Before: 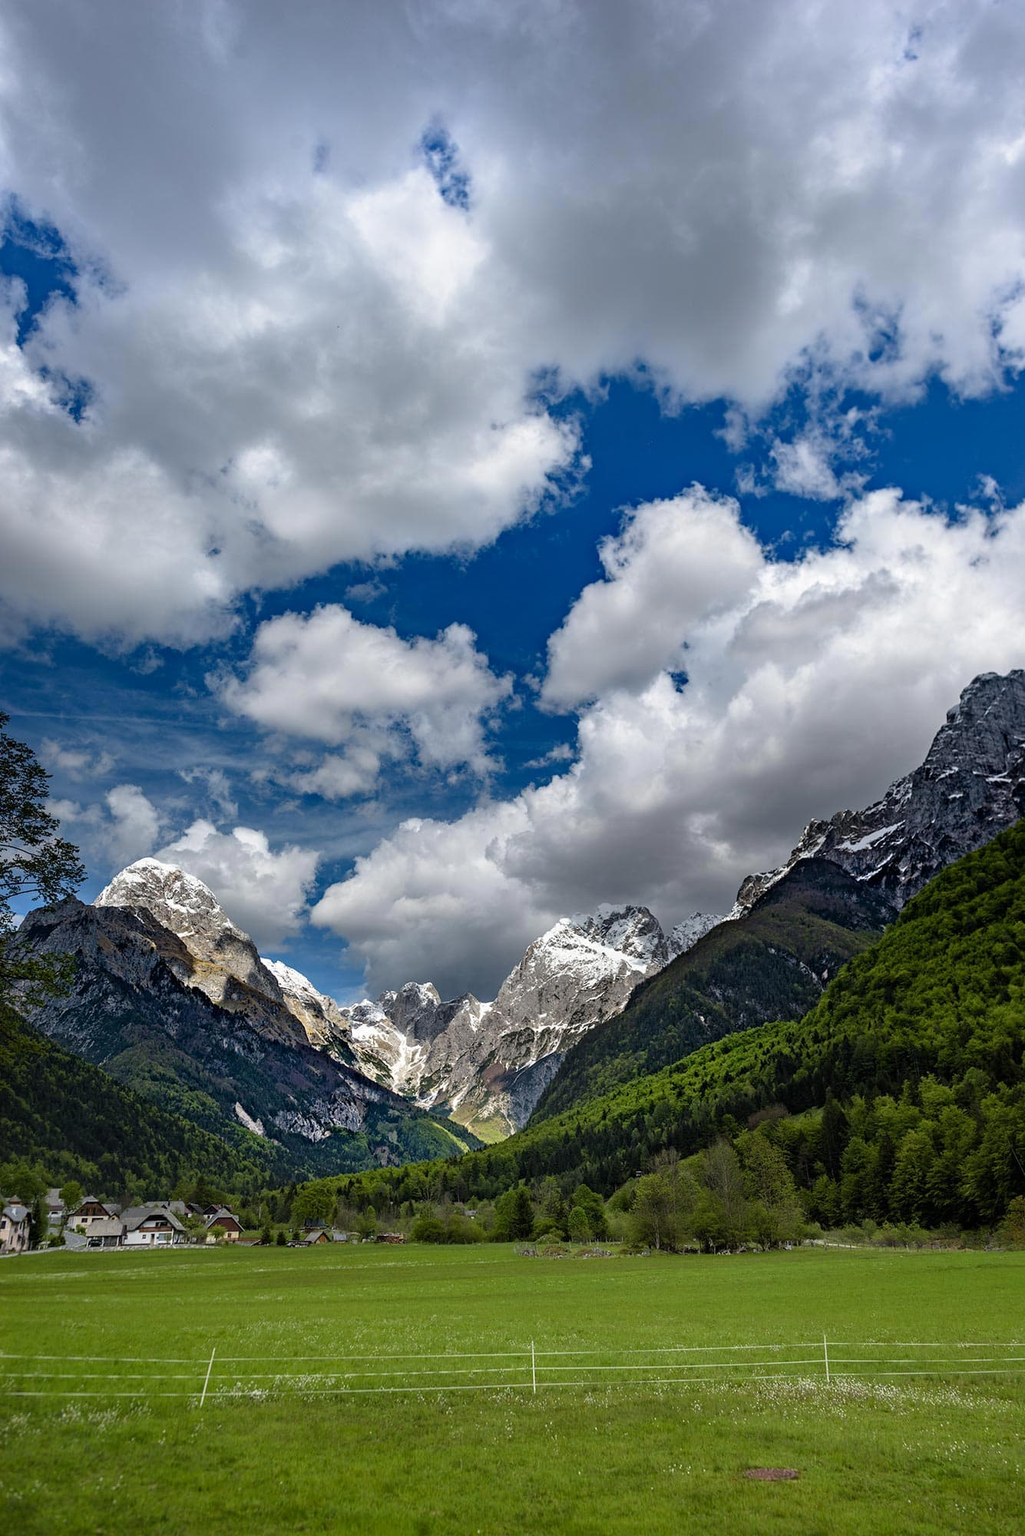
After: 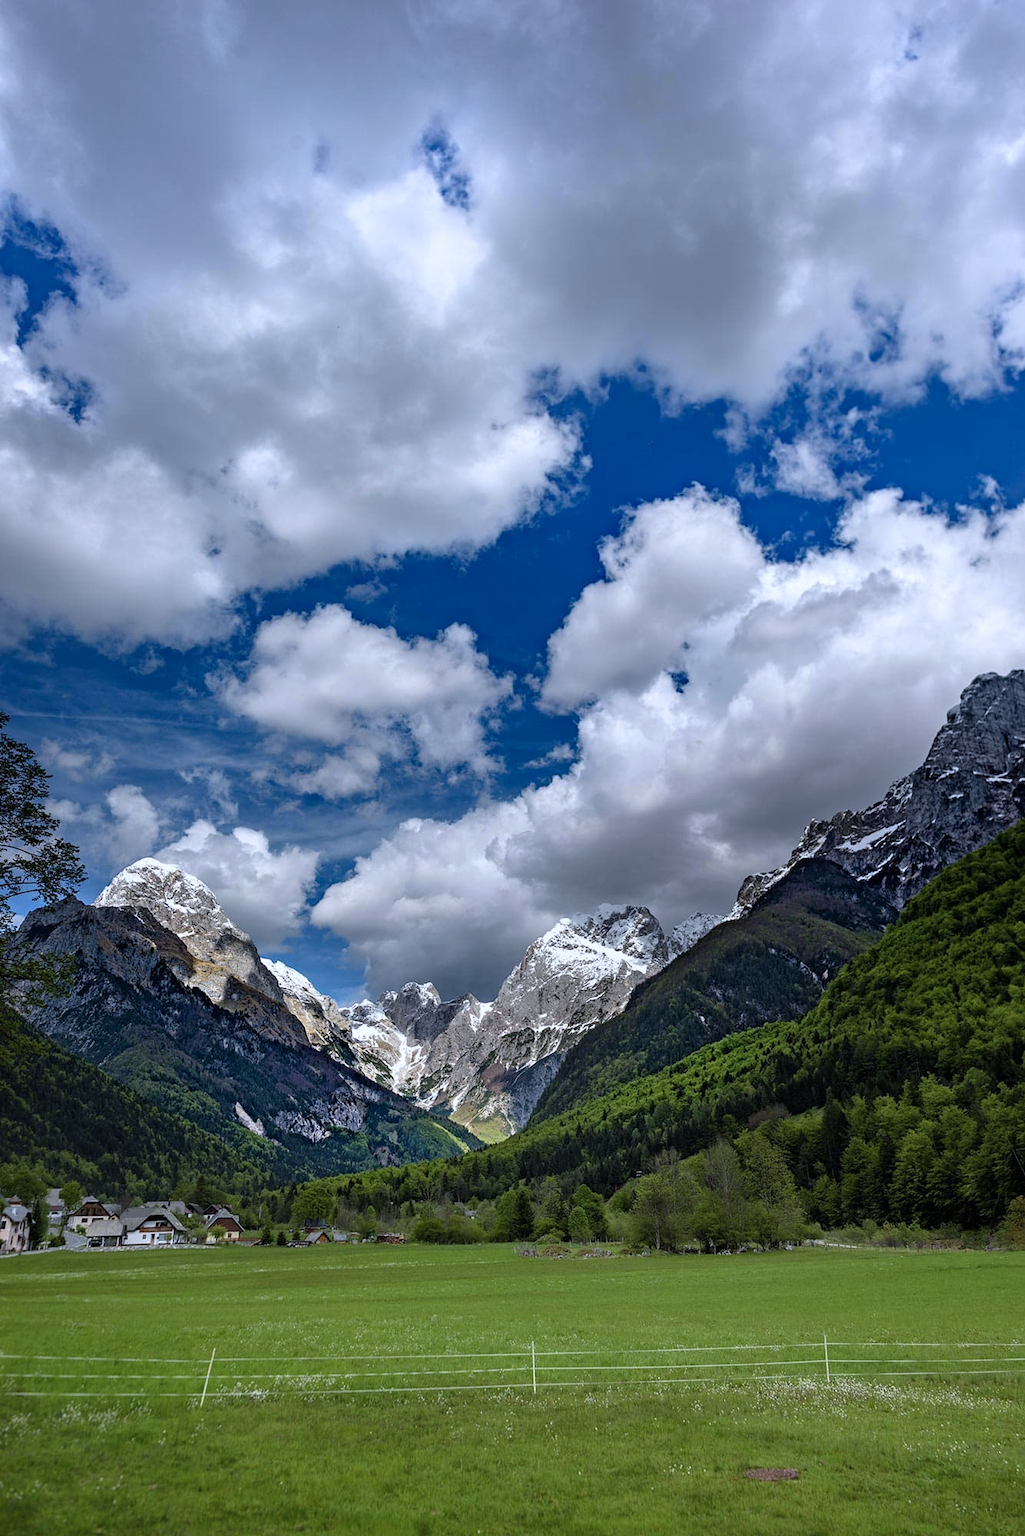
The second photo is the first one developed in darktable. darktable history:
color calibration: illuminant as shot in camera, x 0.366, y 0.378, temperature 4425.7 K, saturation algorithm version 1 (2020)
contrast brightness saturation: saturation -0.05
